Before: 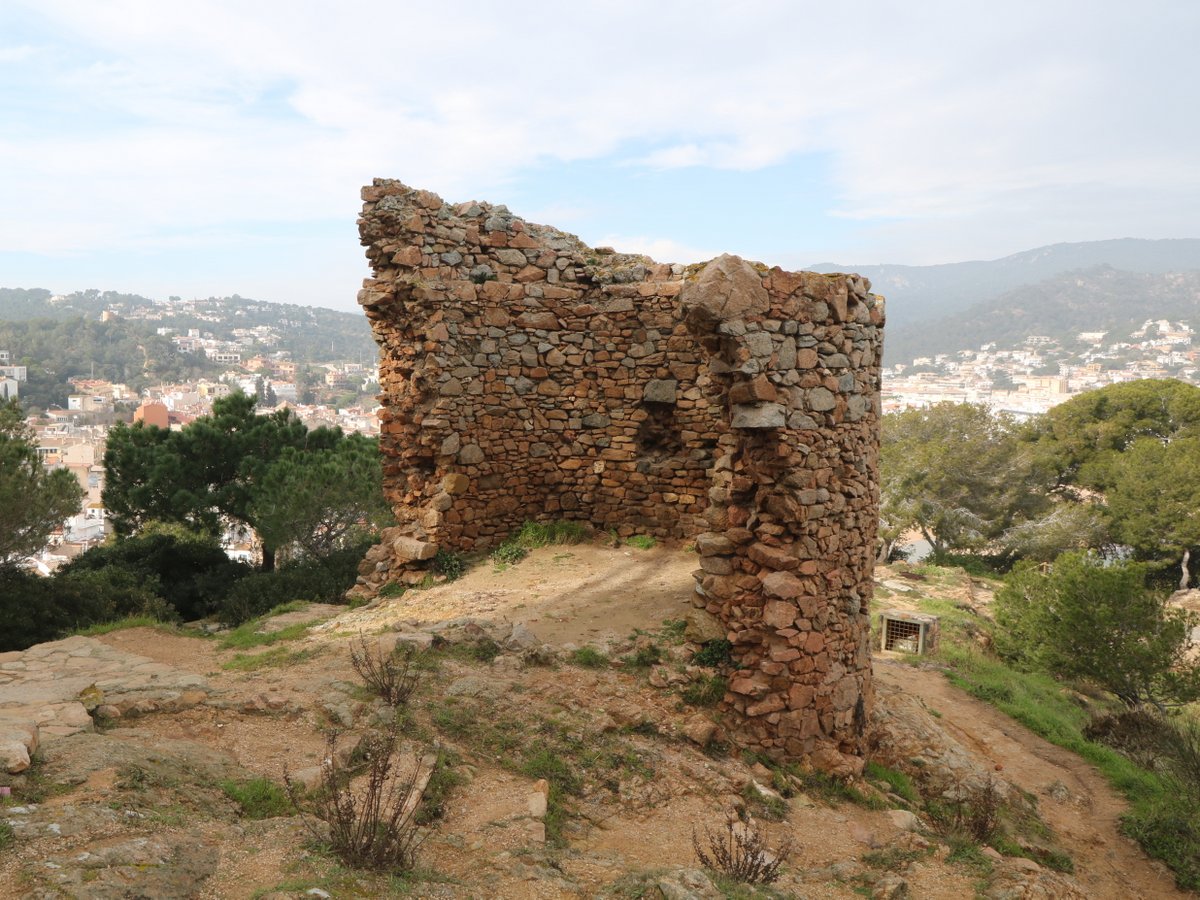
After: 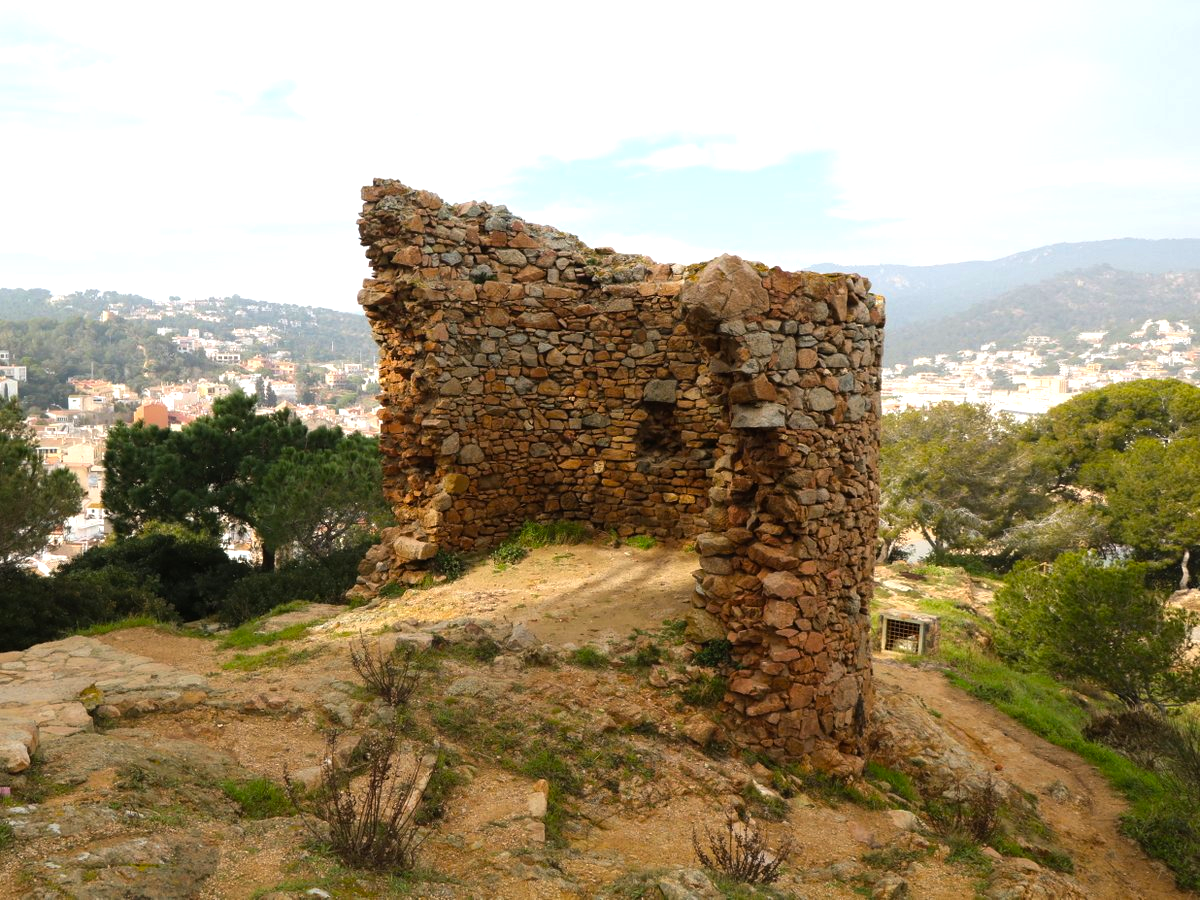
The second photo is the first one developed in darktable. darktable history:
color balance rgb: perceptual saturation grading › global saturation 16.657%, perceptual brilliance grading › highlights 5.518%, perceptual brilliance grading › shadows -9.932%, global vibrance 30.516%, contrast 9.55%
